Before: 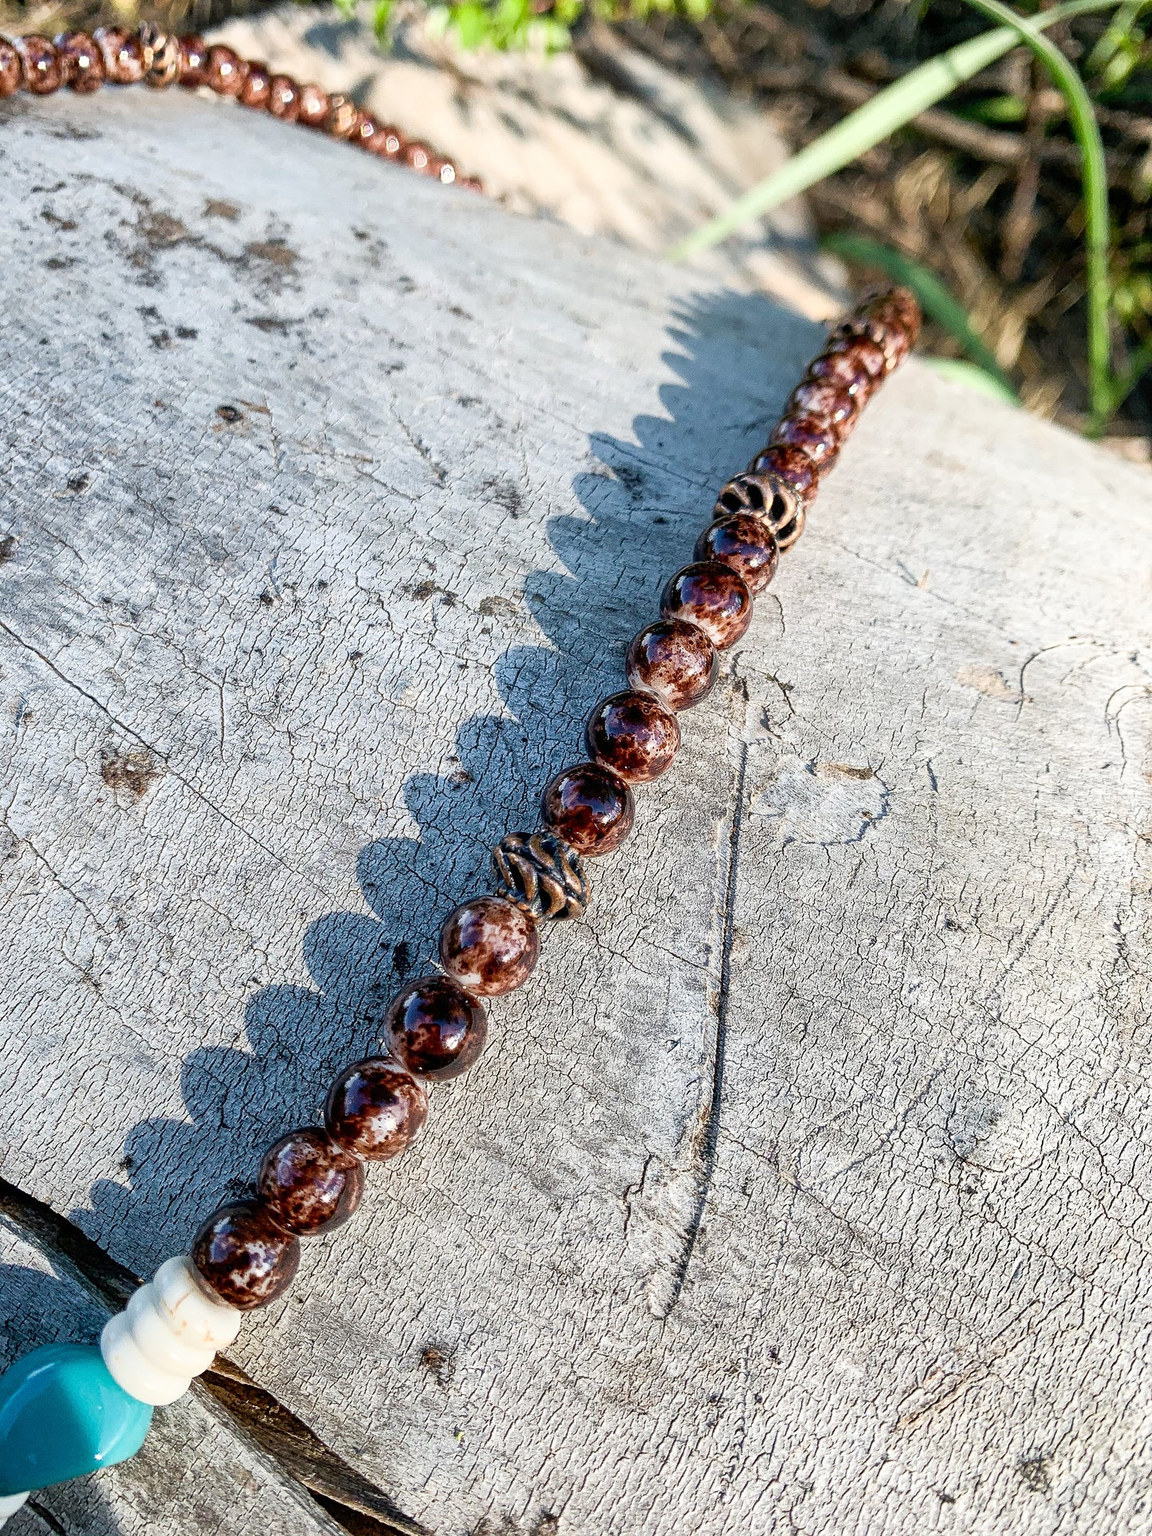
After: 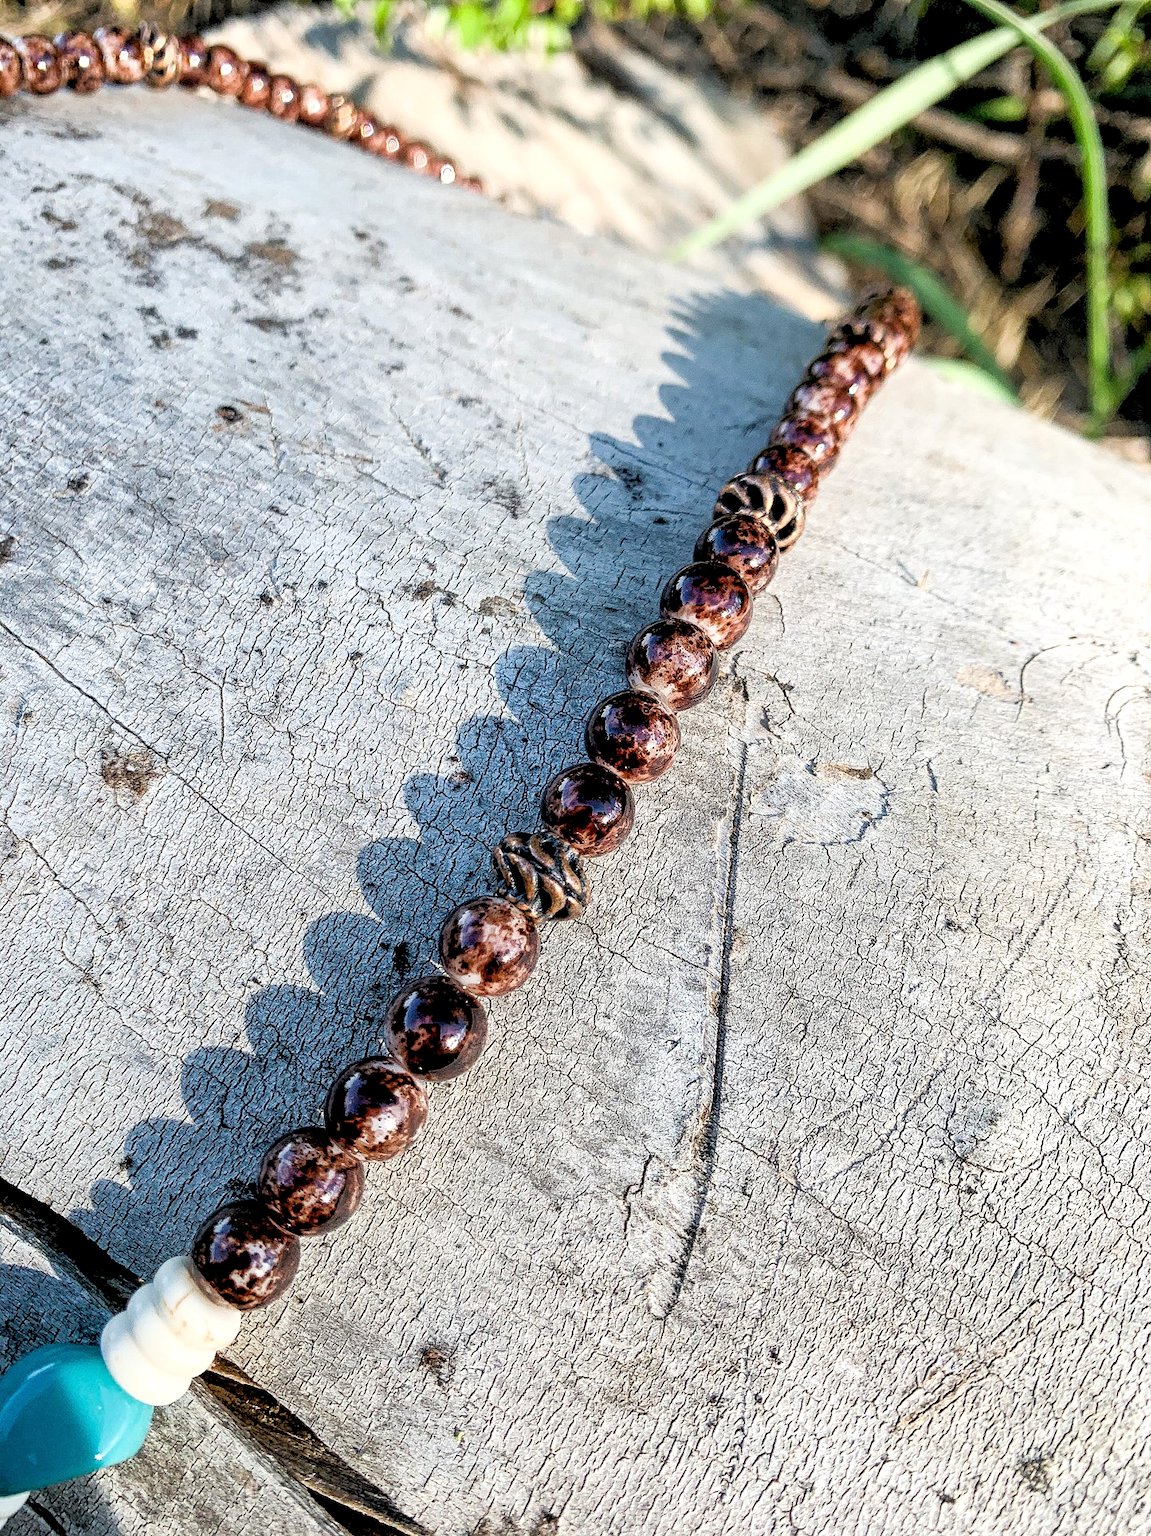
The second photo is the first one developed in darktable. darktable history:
rgb levels: levels [[0.013, 0.434, 0.89], [0, 0.5, 1], [0, 0.5, 1]]
exposure: exposure -0.04 EV, compensate highlight preservation false
